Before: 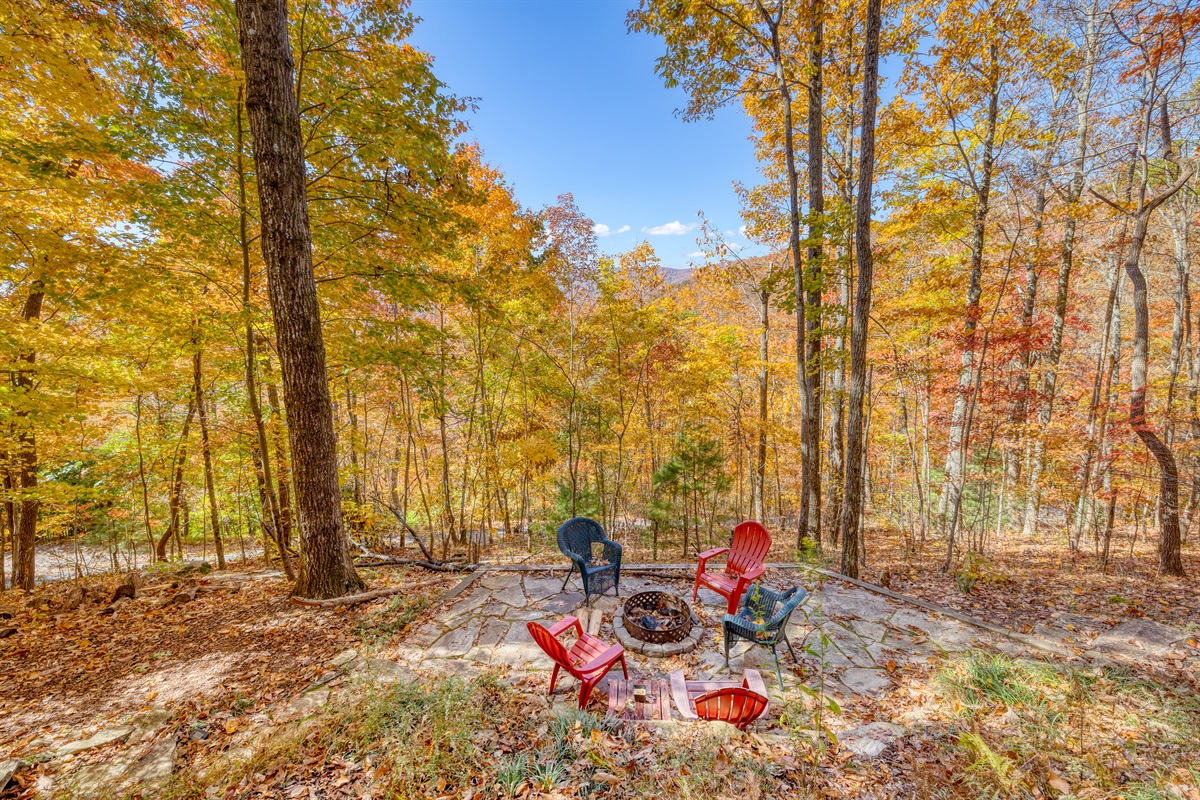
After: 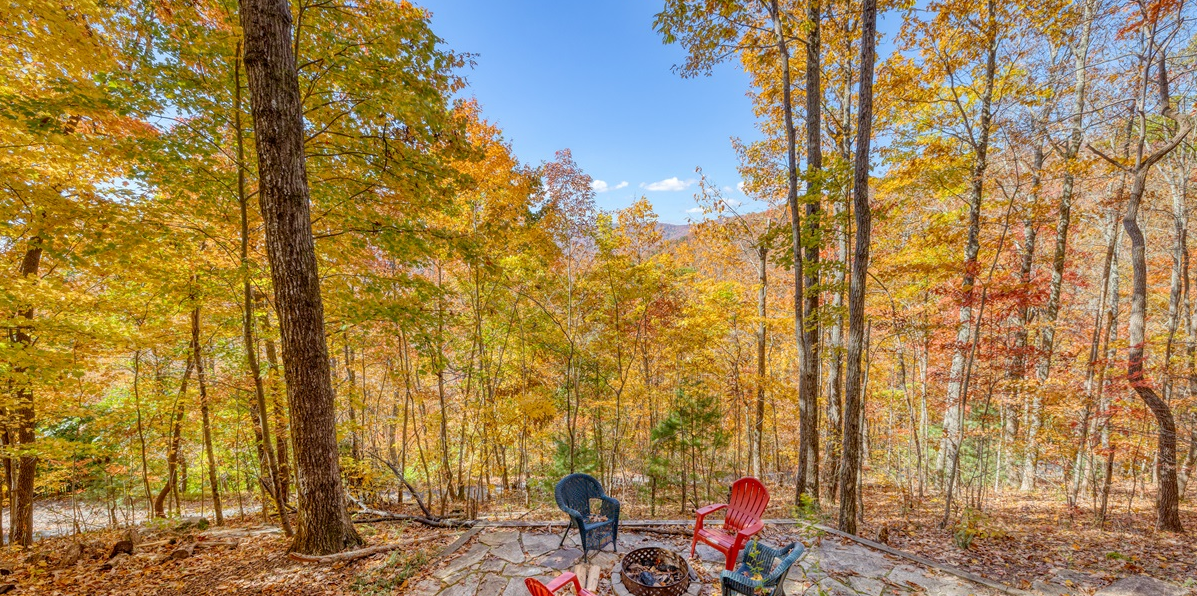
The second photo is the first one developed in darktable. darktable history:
crop: left 0.22%, top 5.51%, bottom 19.889%
tone equalizer: edges refinement/feathering 500, mask exposure compensation -1.57 EV, preserve details no
